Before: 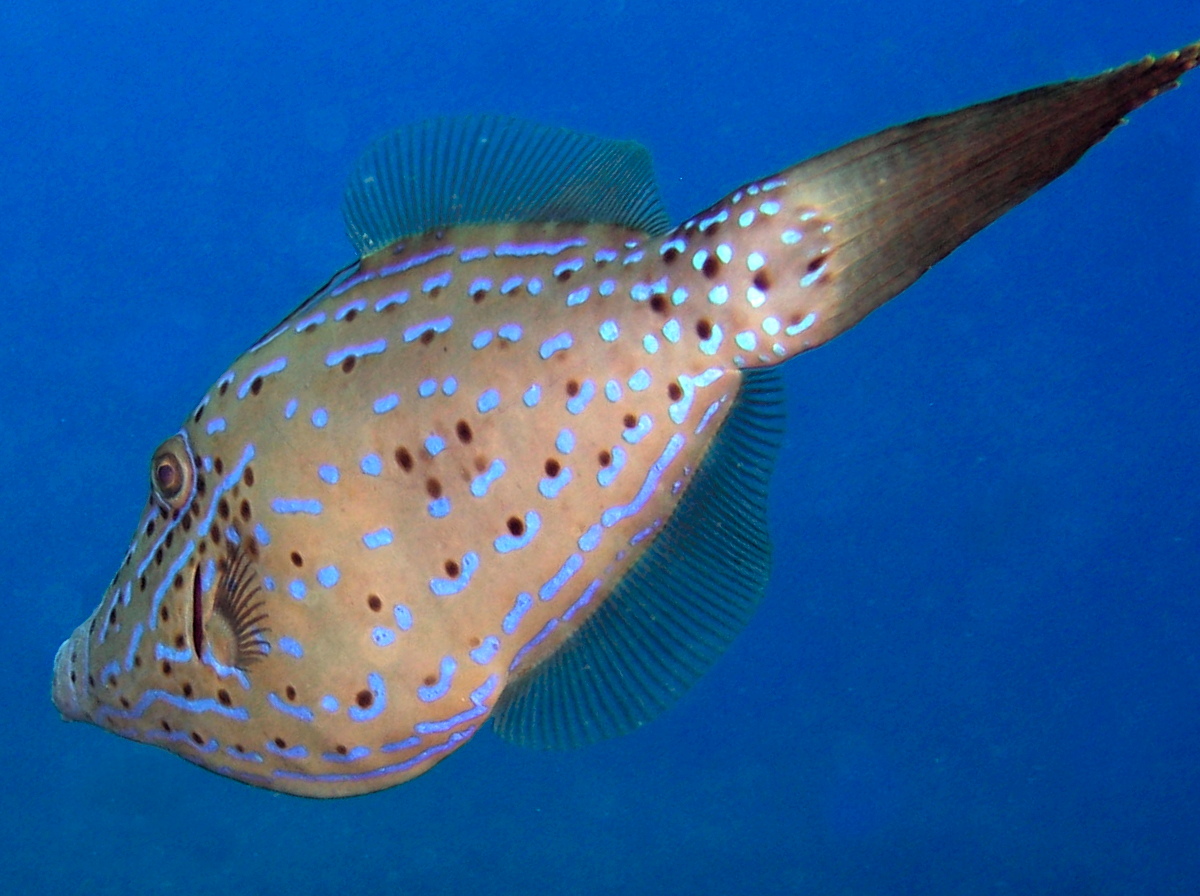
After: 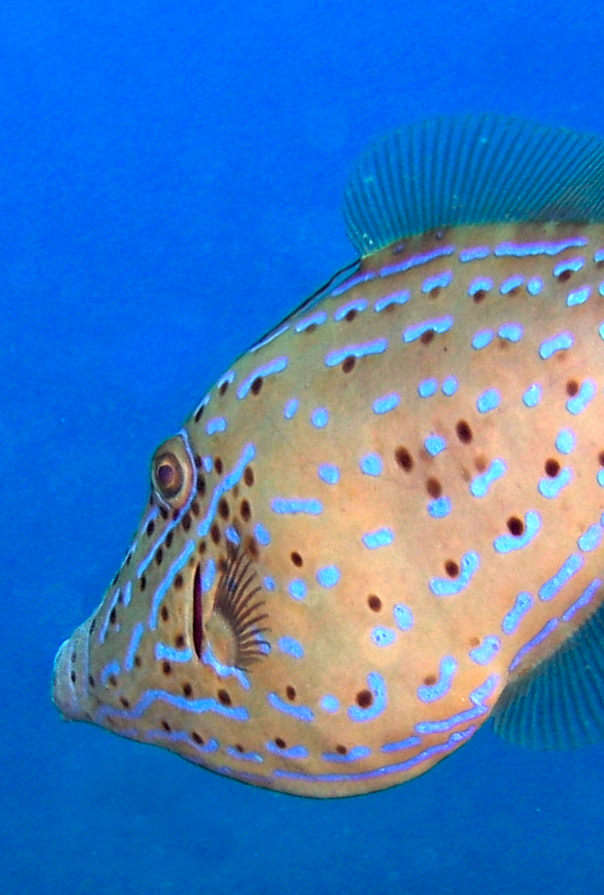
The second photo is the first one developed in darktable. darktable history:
contrast brightness saturation: contrast 0.038, saturation 0.156
crop and rotate: left 0.029%, top 0%, right 49.569%
exposure: black level correction 0.001, exposure 0.5 EV, compensate highlight preservation false
